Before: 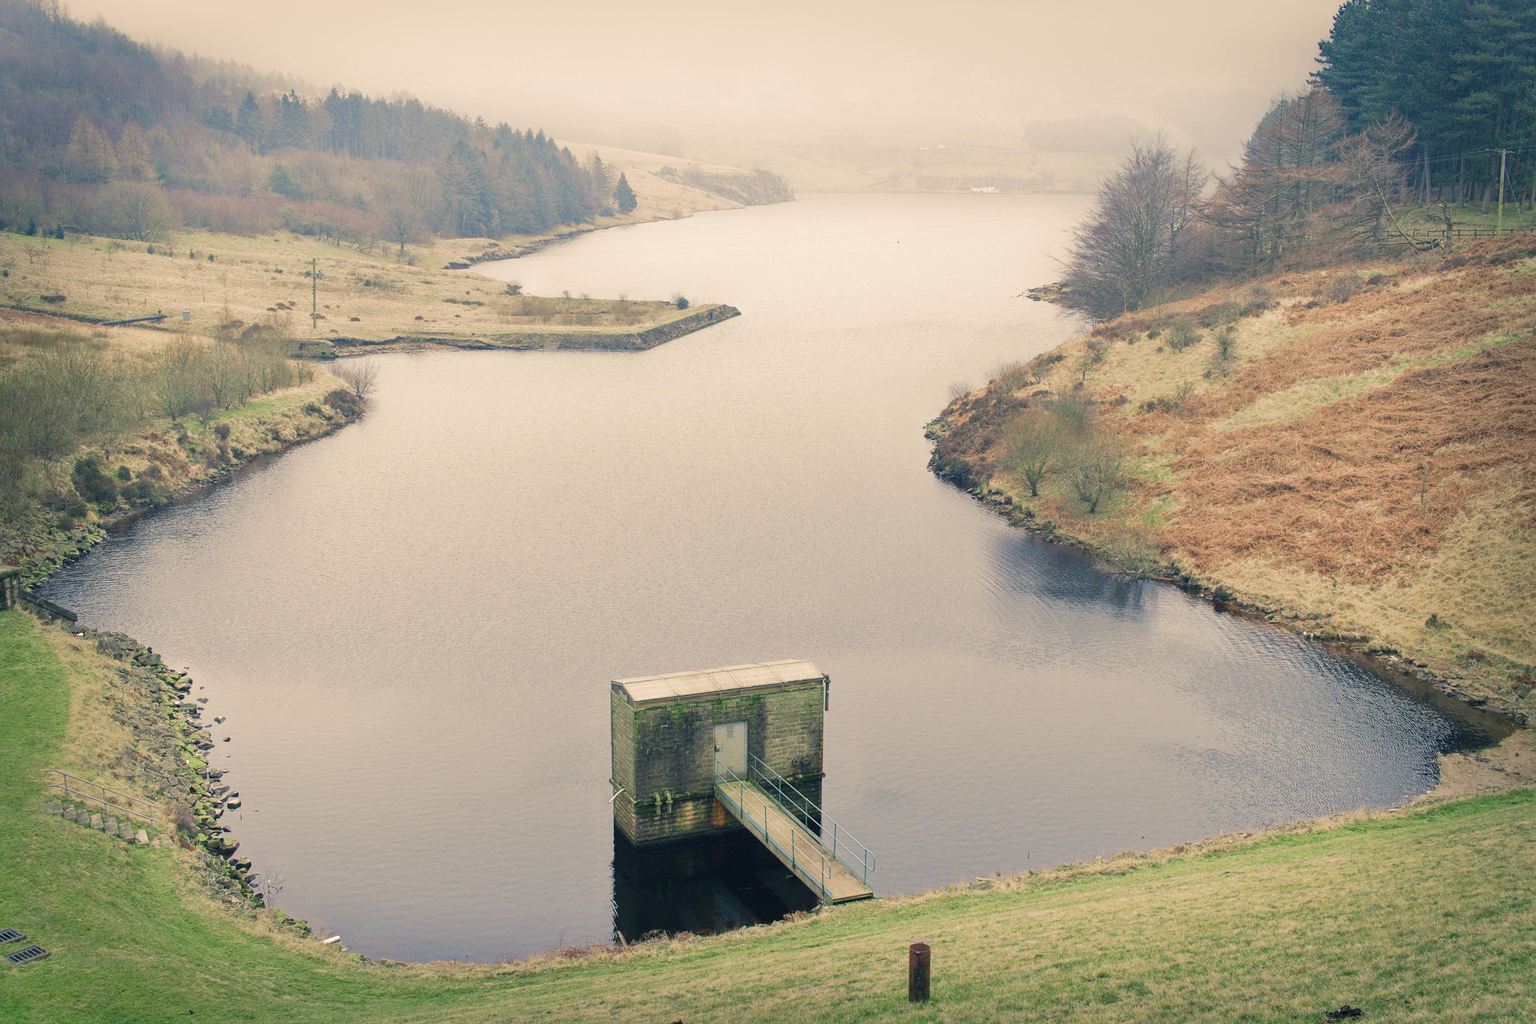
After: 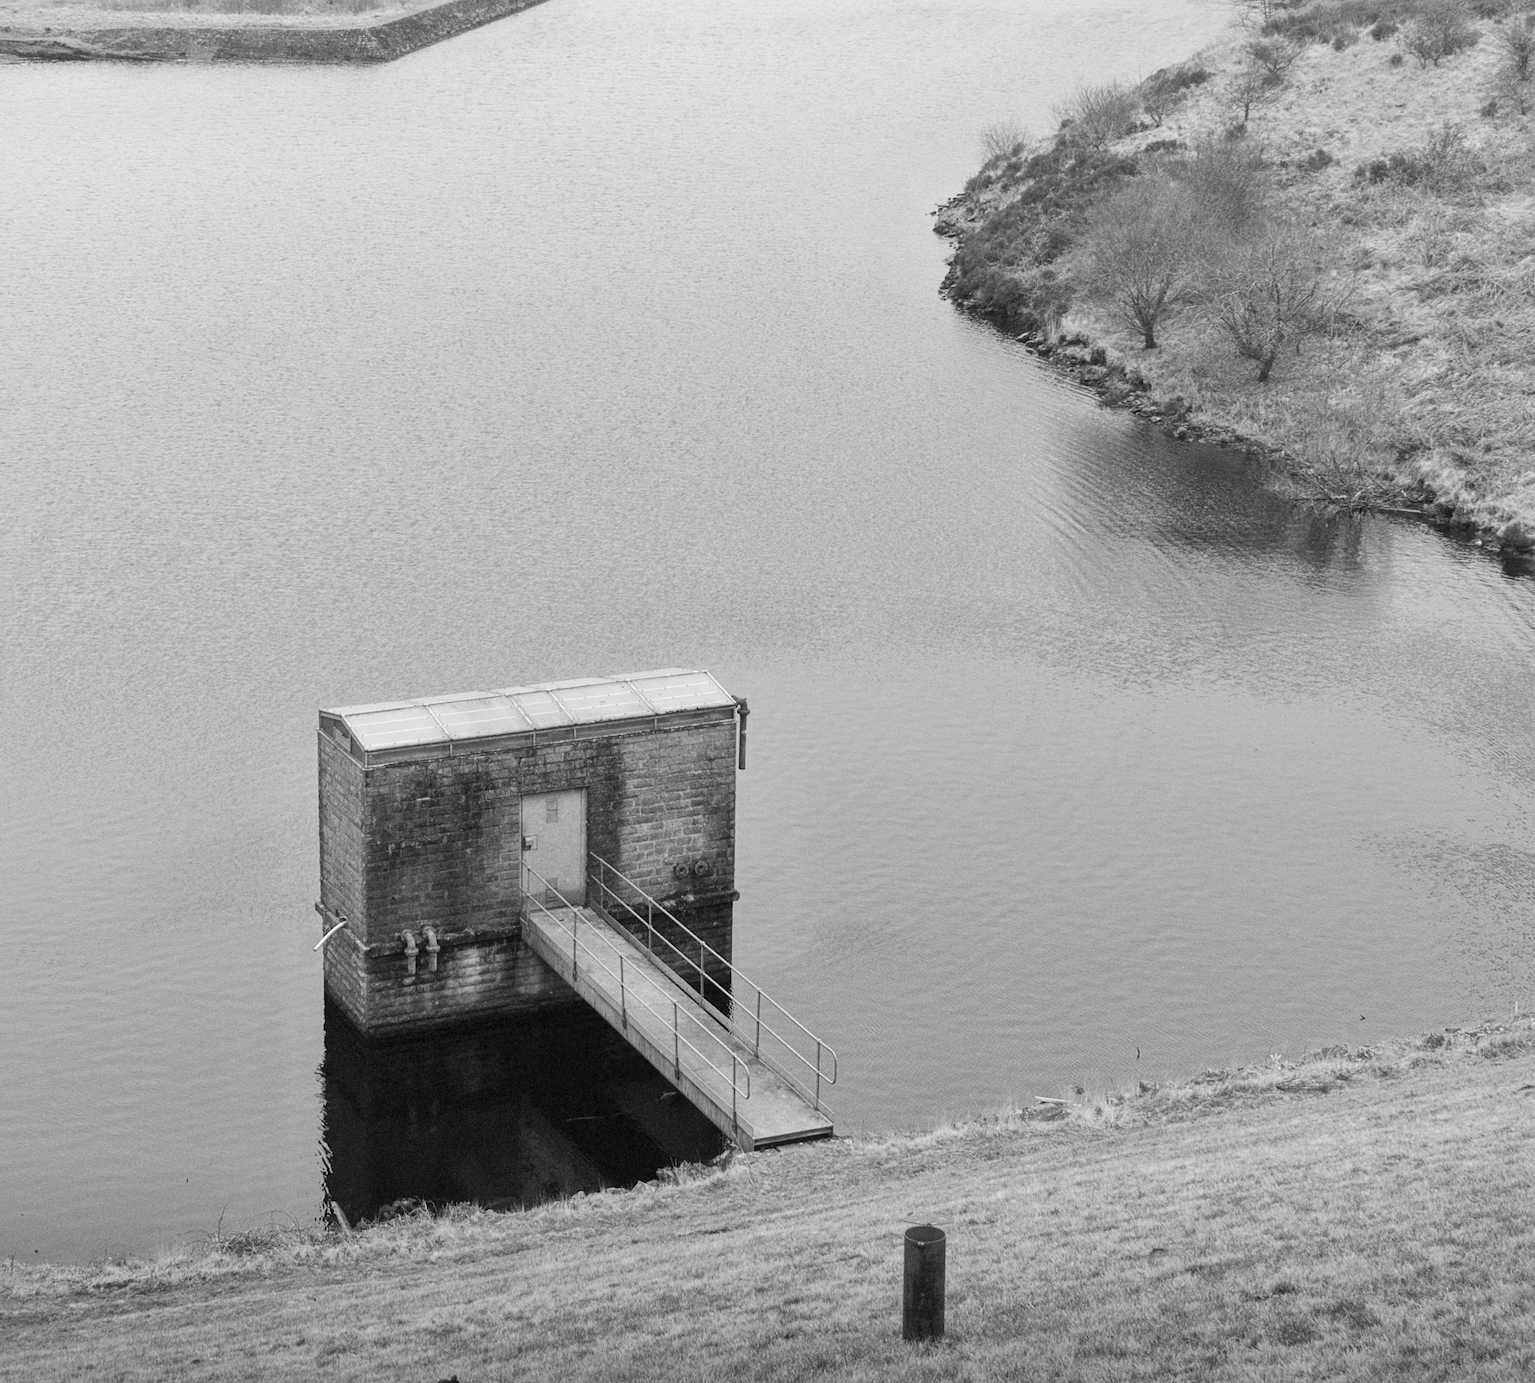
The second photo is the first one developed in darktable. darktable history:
bloom: size 9%, threshold 100%, strength 7%
crop and rotate: left 29.237%, top 31.152%, right 19.807%
local contrast: mode bilateral grid, contrast 20, coarseness 50, detail 132%, midtone range 0.2
monochrome: a 16.06, b 15.48, size 1
